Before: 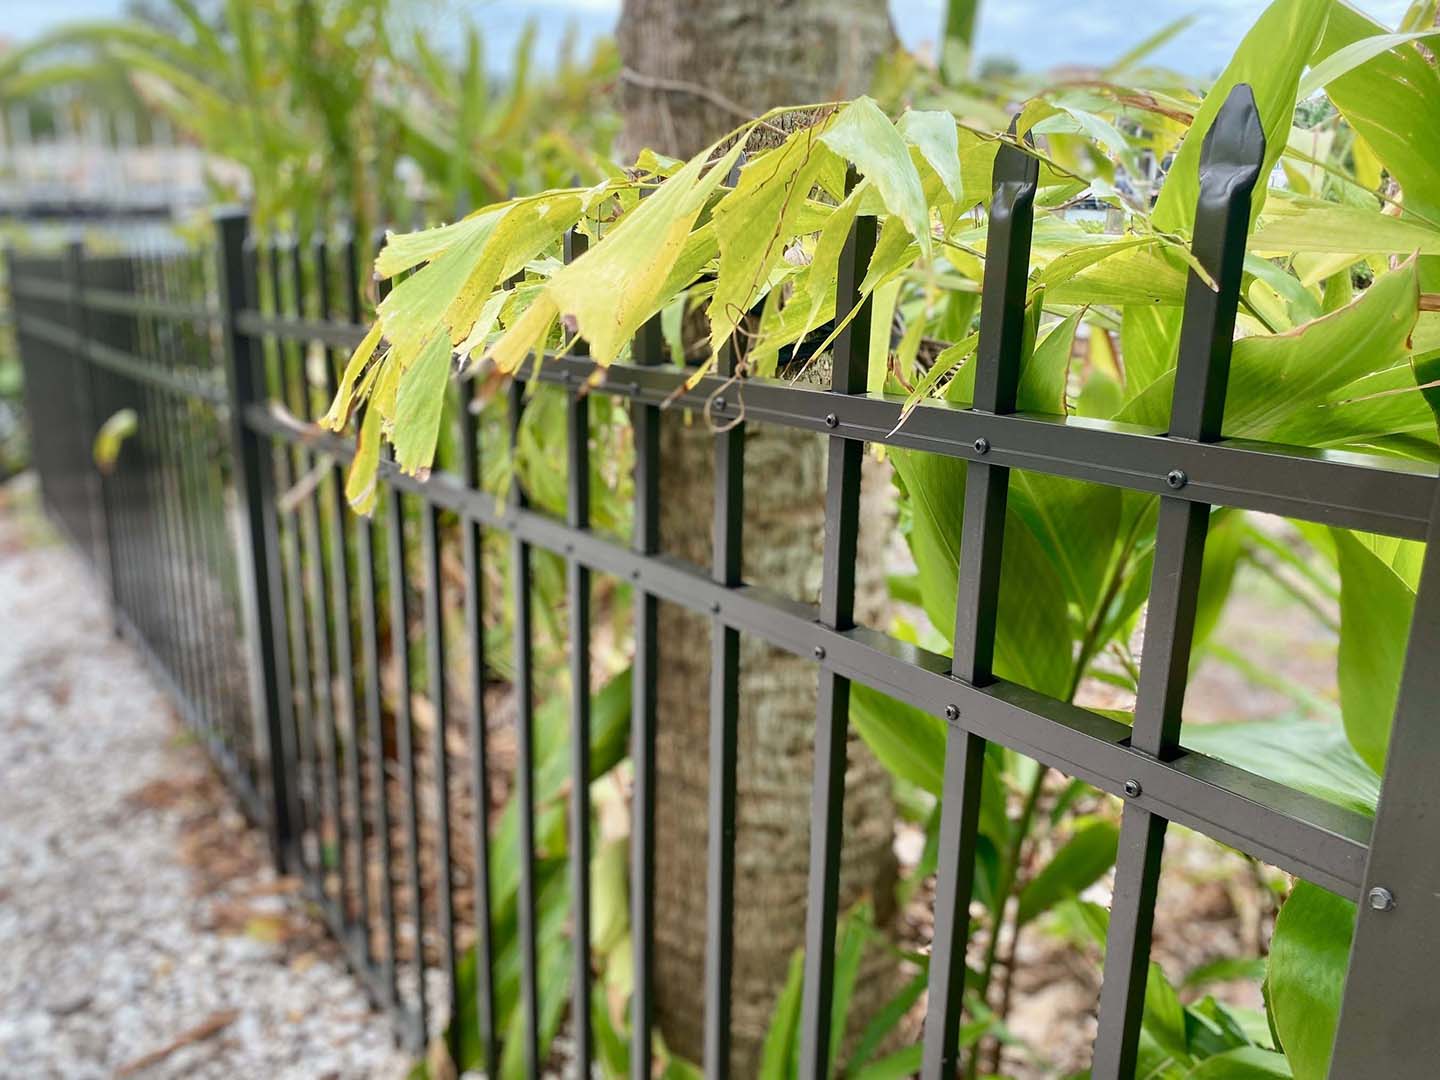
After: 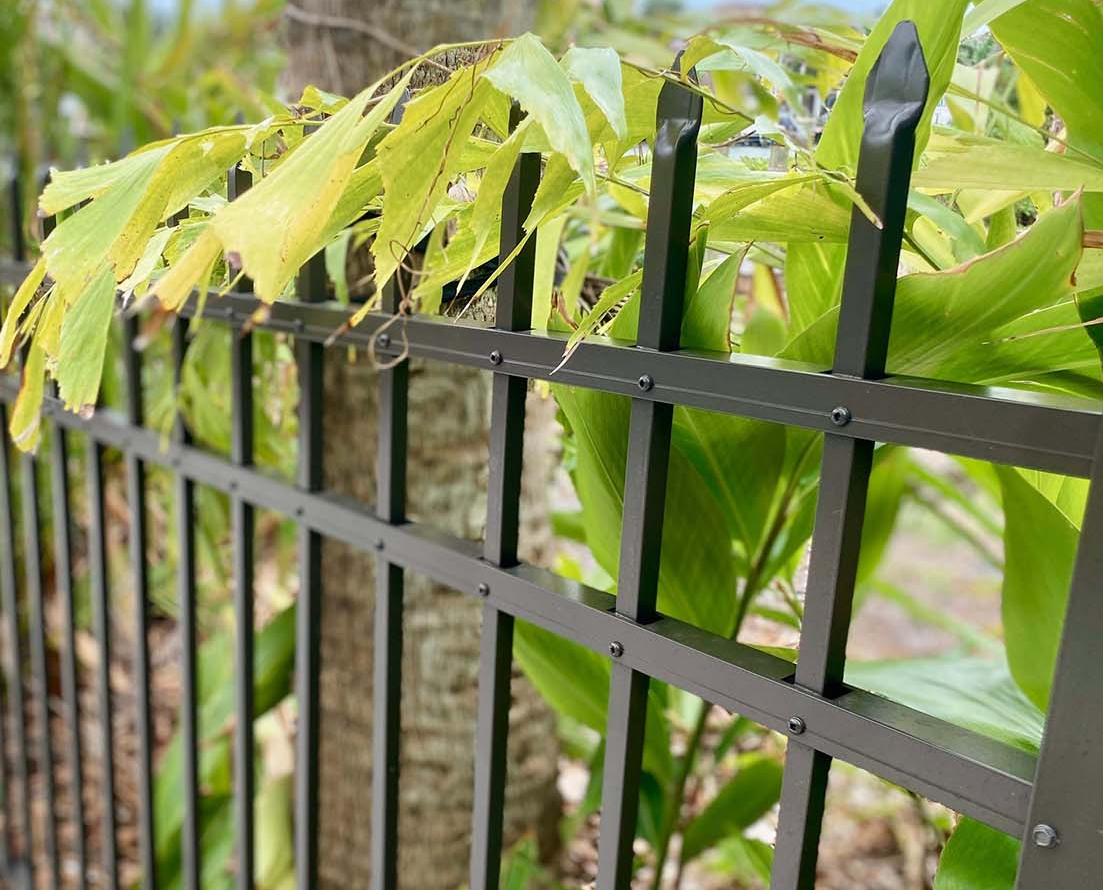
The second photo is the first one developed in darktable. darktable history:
crop: left 23.401%, top 5.836%, bottom 11.717%
